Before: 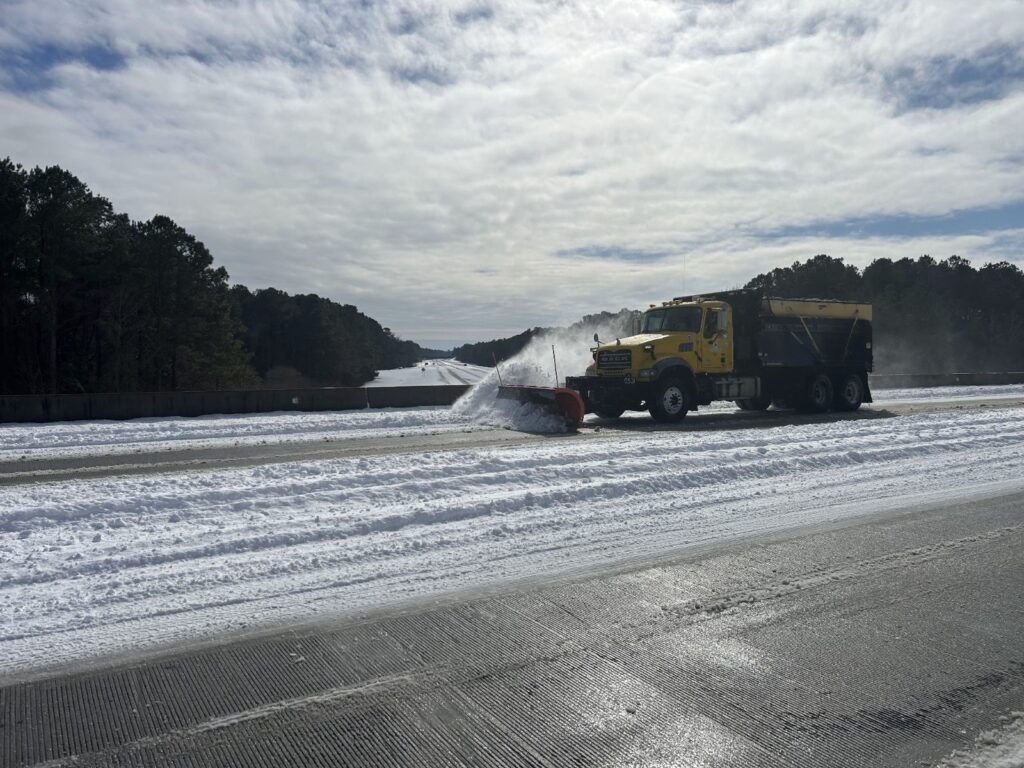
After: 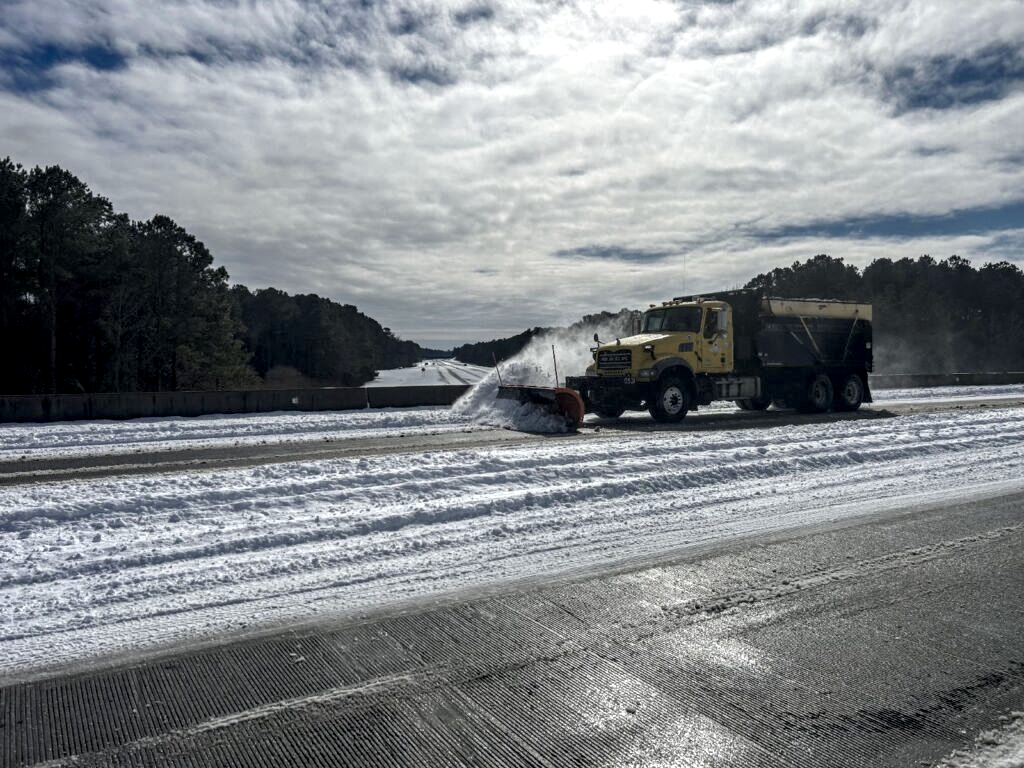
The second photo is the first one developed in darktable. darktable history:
color zones: curves: ch0 [(0, 0.5) (0.125, 0.4) (0.25, 0.5) (0.375, 0.4) (0.5, 0.4) (0.625, 0.35) (0.75, 0.35) (0.875, 0.5)]; ch1 [(0, 0.35) (0.125, 0.45) (0.25, 0.35) (0.375, 0.35) (0.5, 0.35) (0.625, 0.35) (0.75, 0.45) (0.875, 0.35)]; ch2 [(0, 0.6) (0.125, 0.5) (0.25, 0.5) (0.375, 0.6) (0.5, 0.6) (0.625, 0.5) (0.75, 0.5) (0.875, 0.5)]
local contrast: highlights 5%, shadows 0%, detail 182%
contrast brightness saturation: saturation 0.18
